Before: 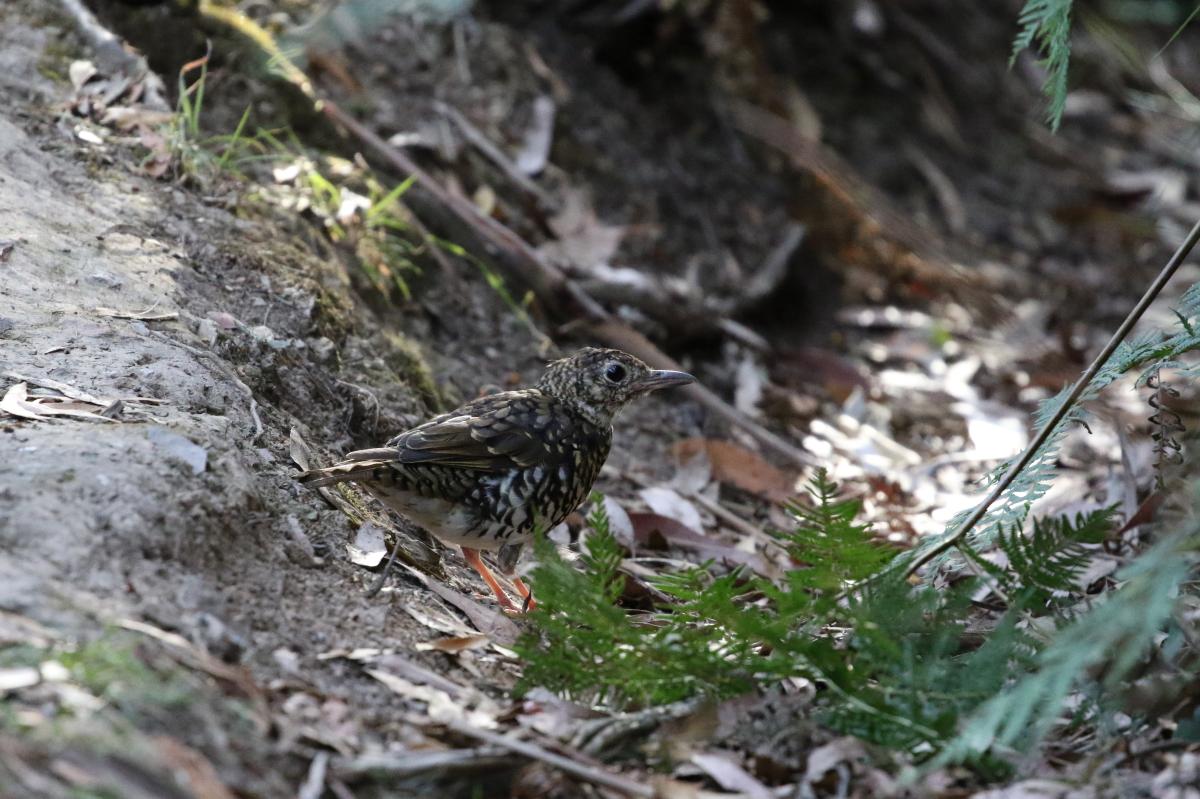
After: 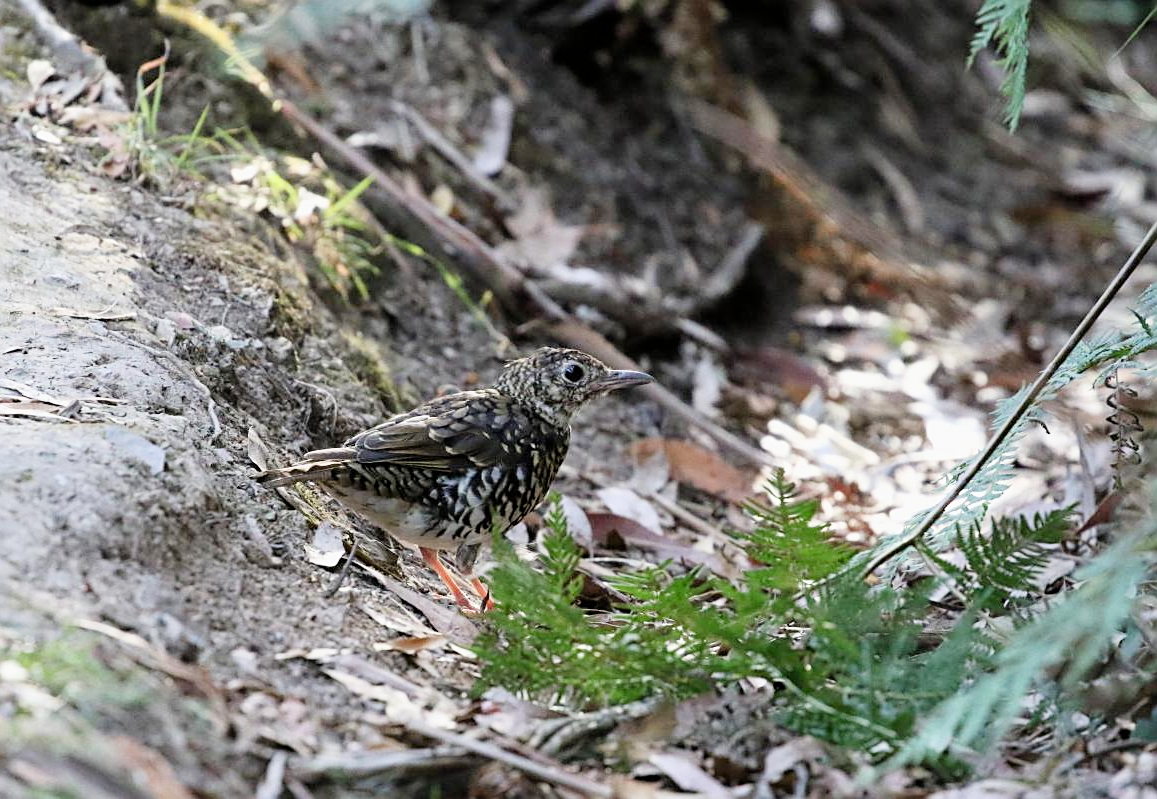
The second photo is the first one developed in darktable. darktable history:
crop and rotate: left 3.531%
sharpen: on, module defaults
exposure: black level correction 0.001, exposure 1.119 EV, compensate highlight preservation false
filmic rgb: black relative exposure -8.01 EV, white relative exposure 4.06 EV, hardness 4.2, contrast 0.917
